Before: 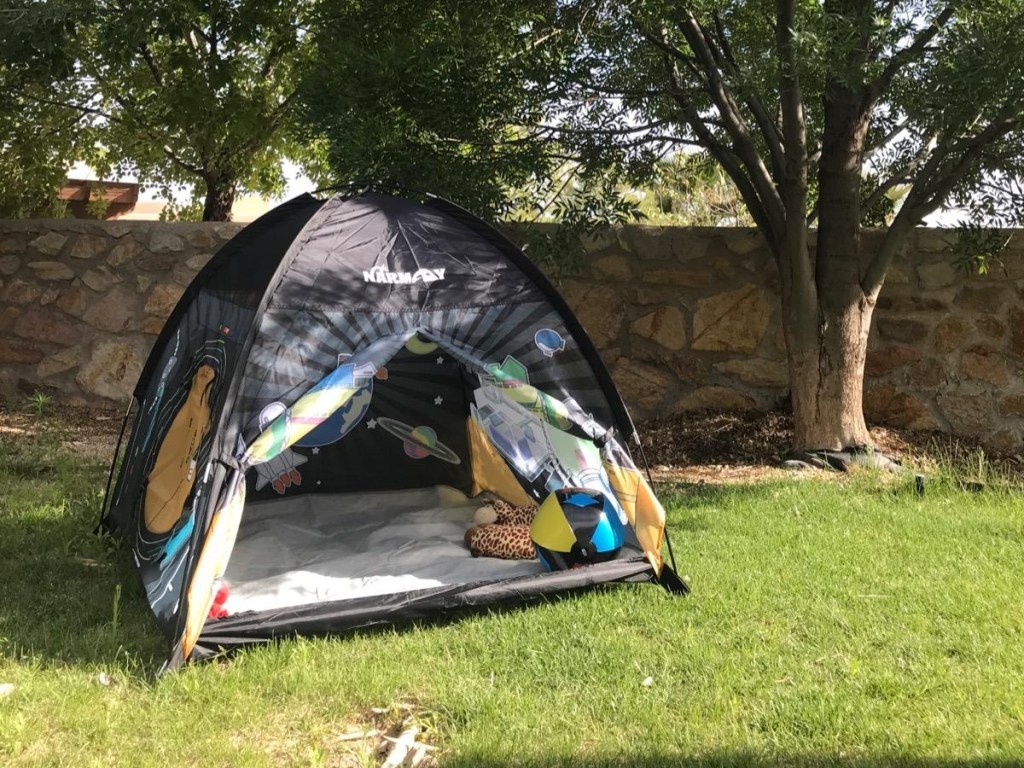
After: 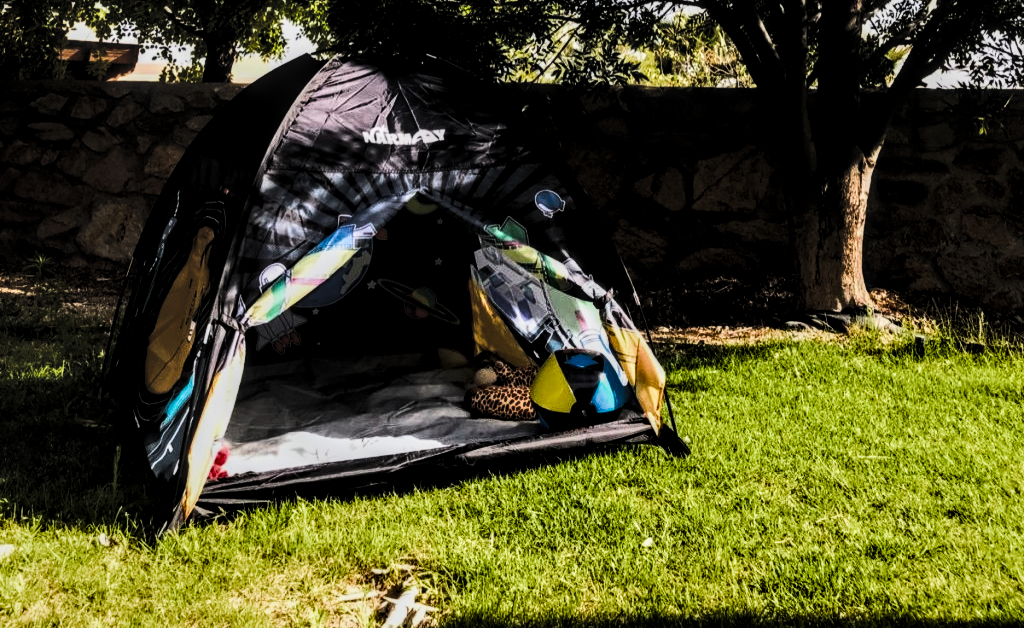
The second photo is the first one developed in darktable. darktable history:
local contrast: detail 155%
haze removal: compatibility mode true, adaptive false
contrast equalizer: y [[0.5, 0.502, 0.506, 0.511, 0.52, 0.537], [0.5 ×6], [0.505, 0.509, 0.518, 0.534, 0.553, 0.561], [0 ×6], [0 ×6]], mix -0.316
crop and rotate: top 18.126%
color balance rgb: power › chroma 0.315%, power › hue 22.97°, perceptual saturation grading › global saturation 29.957%, perceptual brilliance grading › highlights 2.254%, perceptual brilliance grading › mid-tones -50.149%, perceptual brilliance grading › shadows -49.661%, global vibrance 40.769%
filmic rgb: black relative exposure -5.07 EV, white relative exposure 3.99 EV, threshold 5.94 EV, hardness 2.91, contrast 1.3, color science v5 (2021), contrast in shadows safe, contrast in highlights safe, enable highlight reconstruction true
